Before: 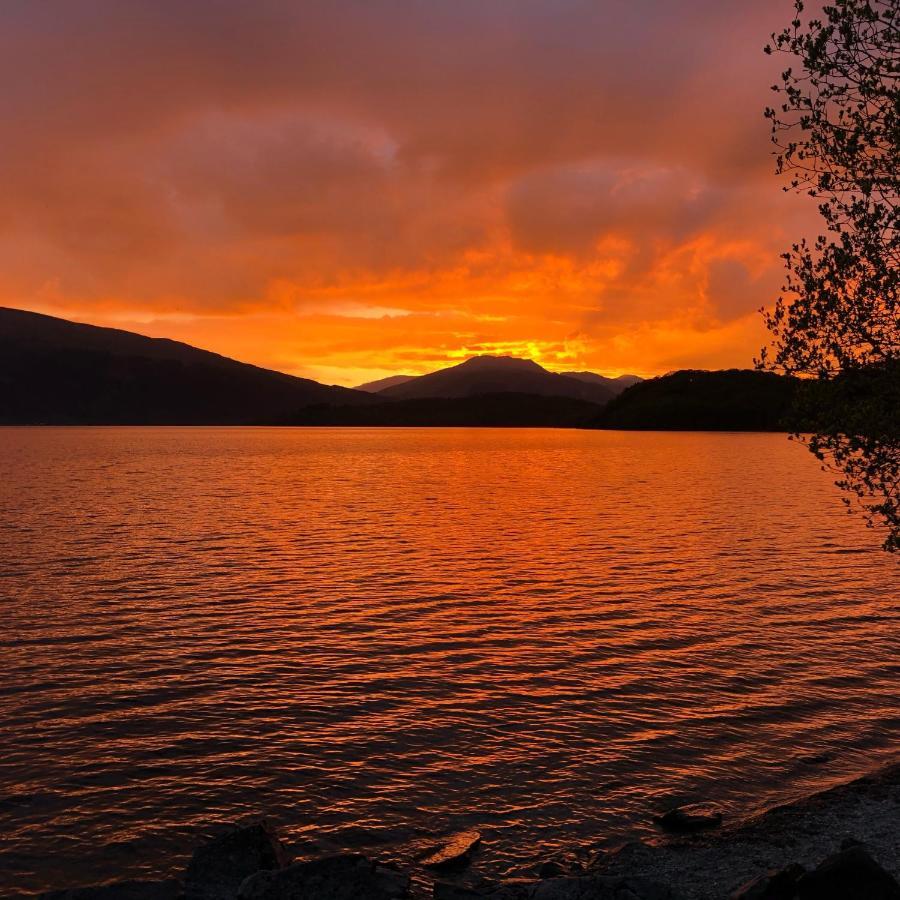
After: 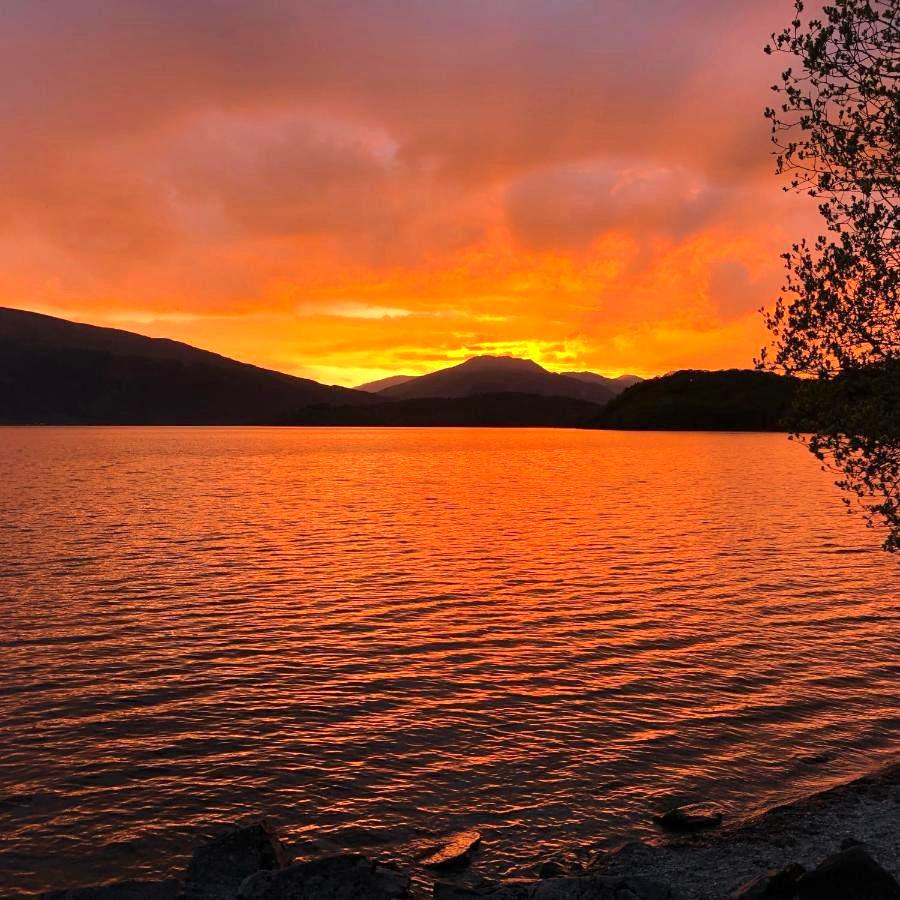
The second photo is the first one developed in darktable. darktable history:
exposure: exposure 0.58 EV, compensate highlight preservation false
levels: levels [0, 0.476, 0.951]
